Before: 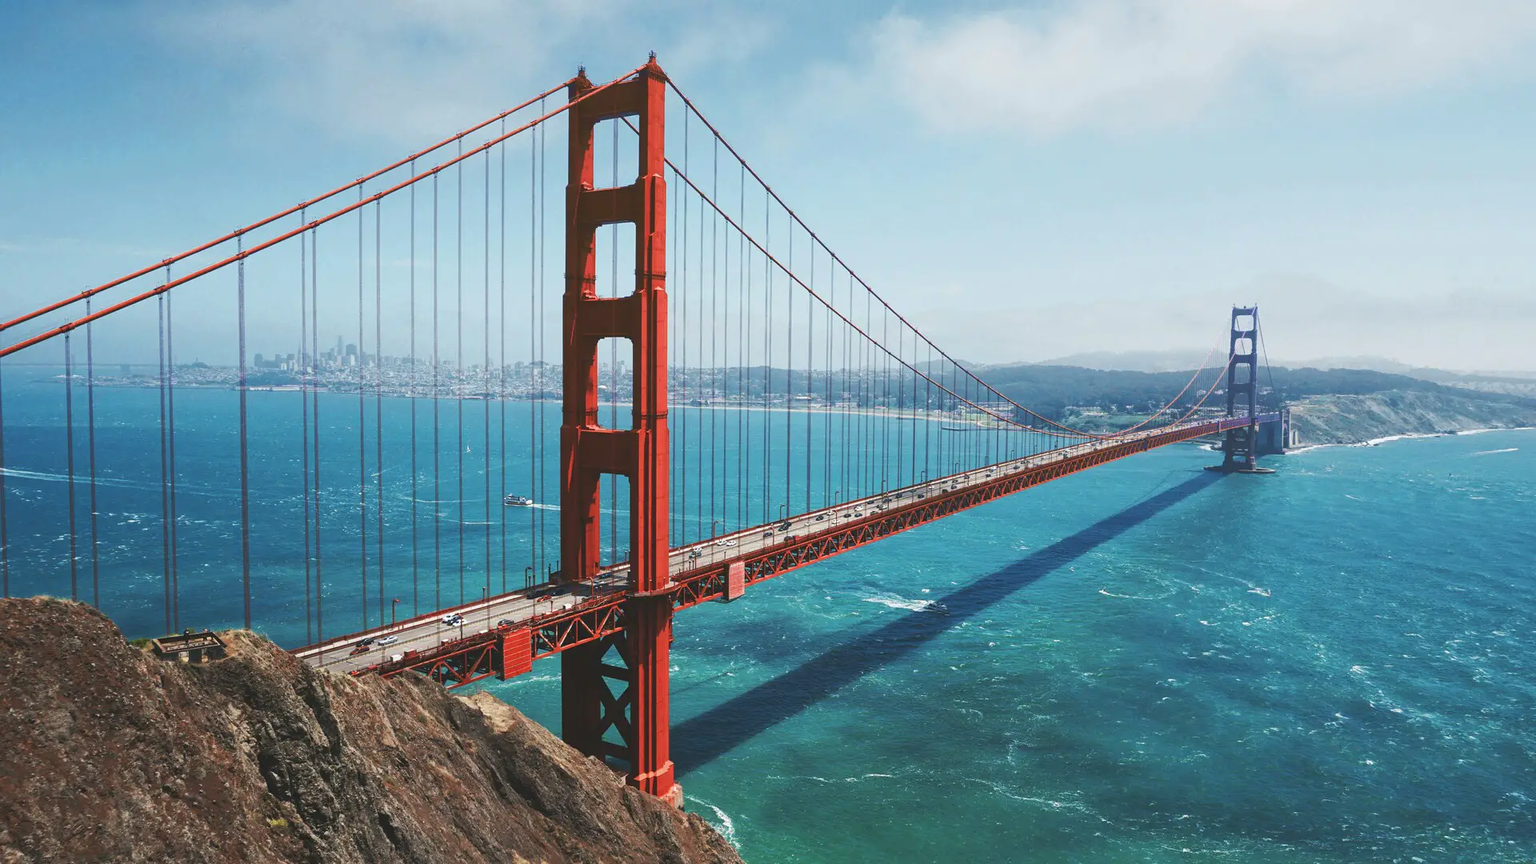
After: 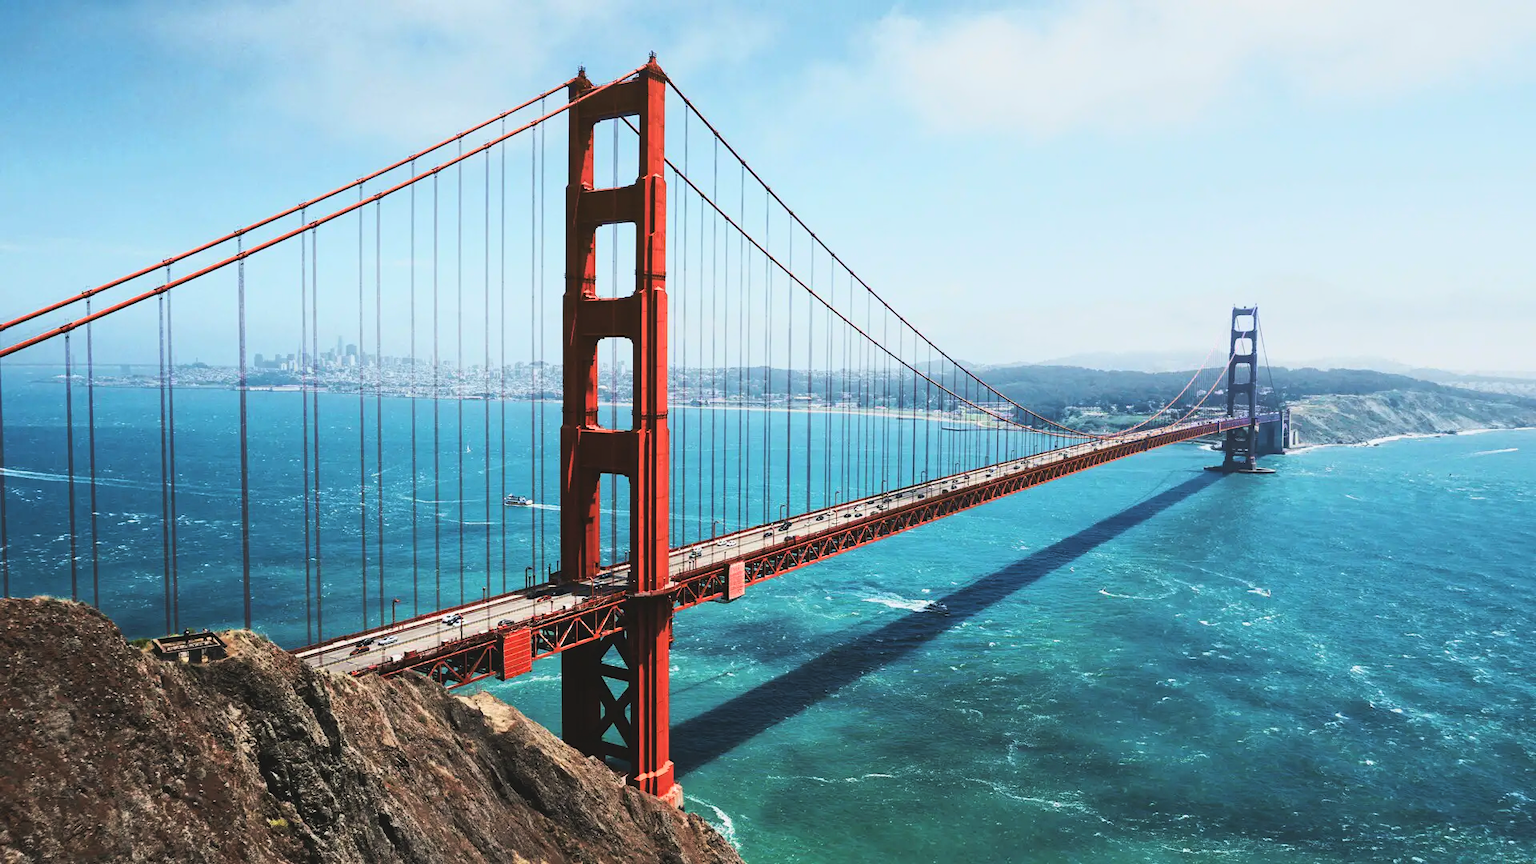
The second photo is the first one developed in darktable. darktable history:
tone curve: curves: ch0 [(0, 0.031) (0.139, 0.084) (0.311, 0.278) (0.495, 0.544) (0.718, 0.816) (0.841, 0.909) (1, 0.967)]; ch1 [(0, 0) (0.272, 0.249) (0.388, 0.385) (0.469, 0.456) (0.495, 0.497) (0.538, 0.545) (0.578, 0.595) (0.707, 0.778) (1, 1)]; ch2 [(0, 0) (0.125, 0.089) (0.353, 0.329) (0.443, 0.408) (0.502, 0.499) (0.557, 0.531) (0.608, 0.631) (1, 1)], color space Lab, linked channels, preserve colors none
